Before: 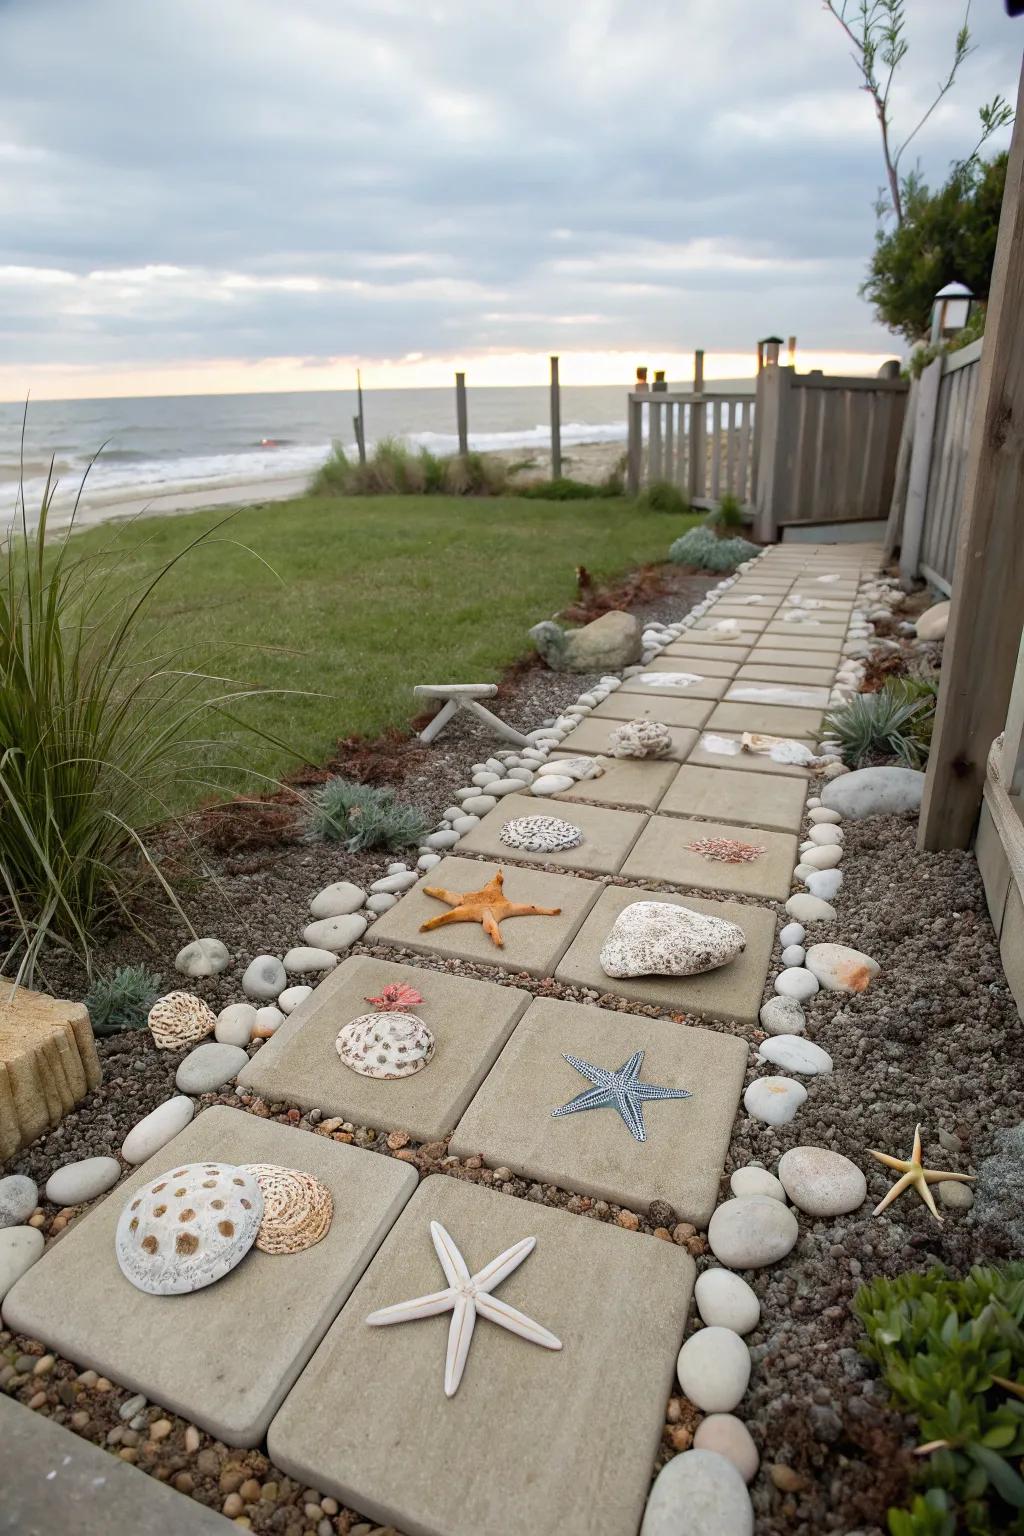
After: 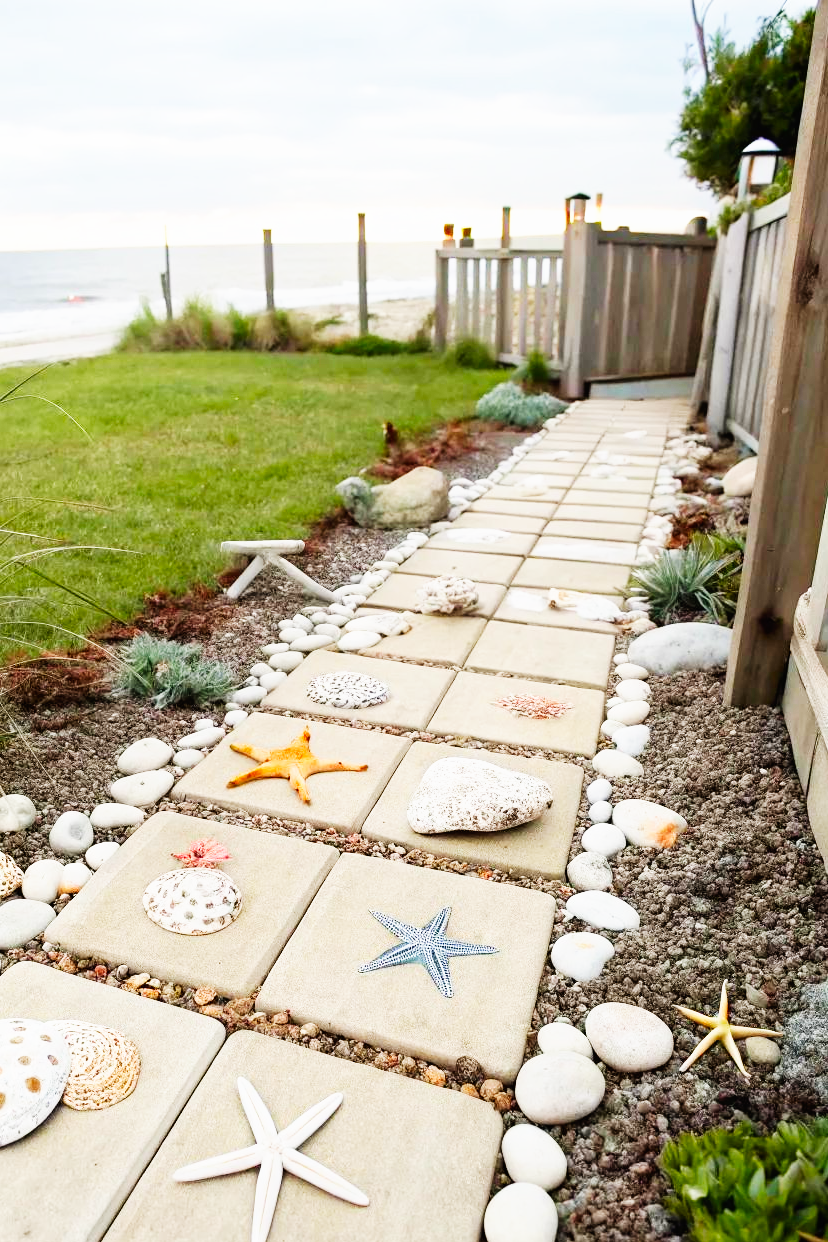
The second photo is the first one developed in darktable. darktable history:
crop: left 18.899%, top 9.425%, right 0%, bottom 9.653%
local contrast: mode bilateral grid, contrast 99, coarseness 100, detail 92%, midtone range 0.2
tone equalizer: edges refinement/feathering 500, mask exposure compensation -1.57 EV, preserve details no
contrast brightness saturation: saturation 0.133
base curve: curves: ch0 [(0, 0) (0.007, 0.004) (0.027, 0.03) (0.046, 0.07) (0.207, 0.54) (0.442, 0.872) (0.673, 0.972) (1, 1)], preserve colors none
